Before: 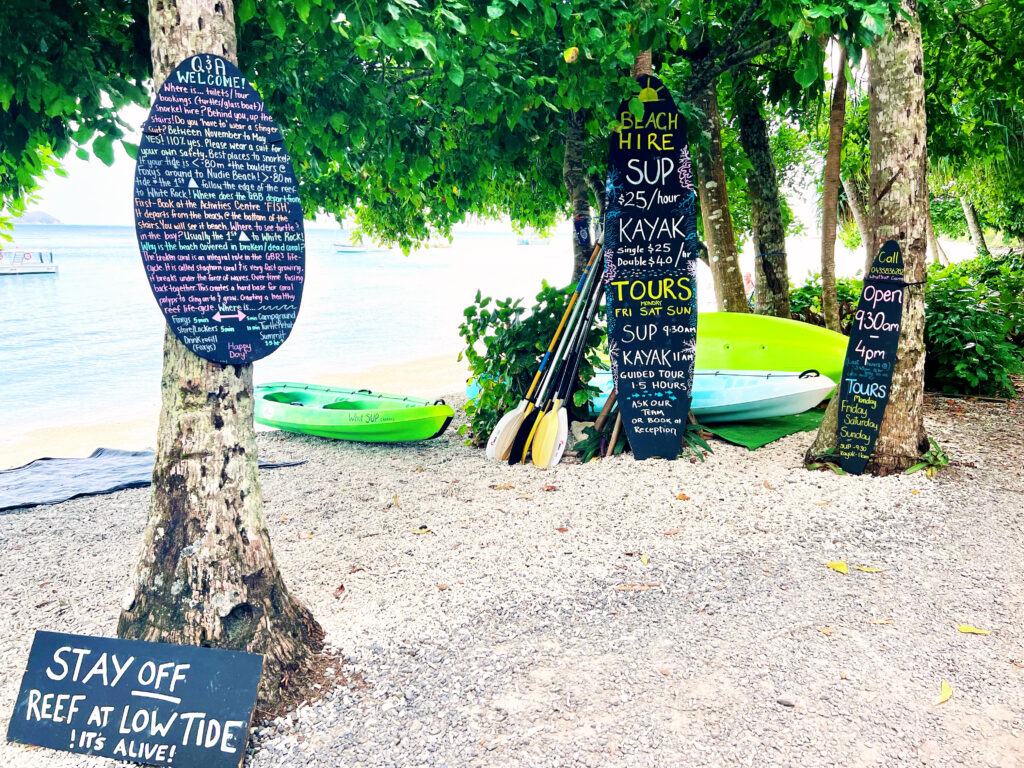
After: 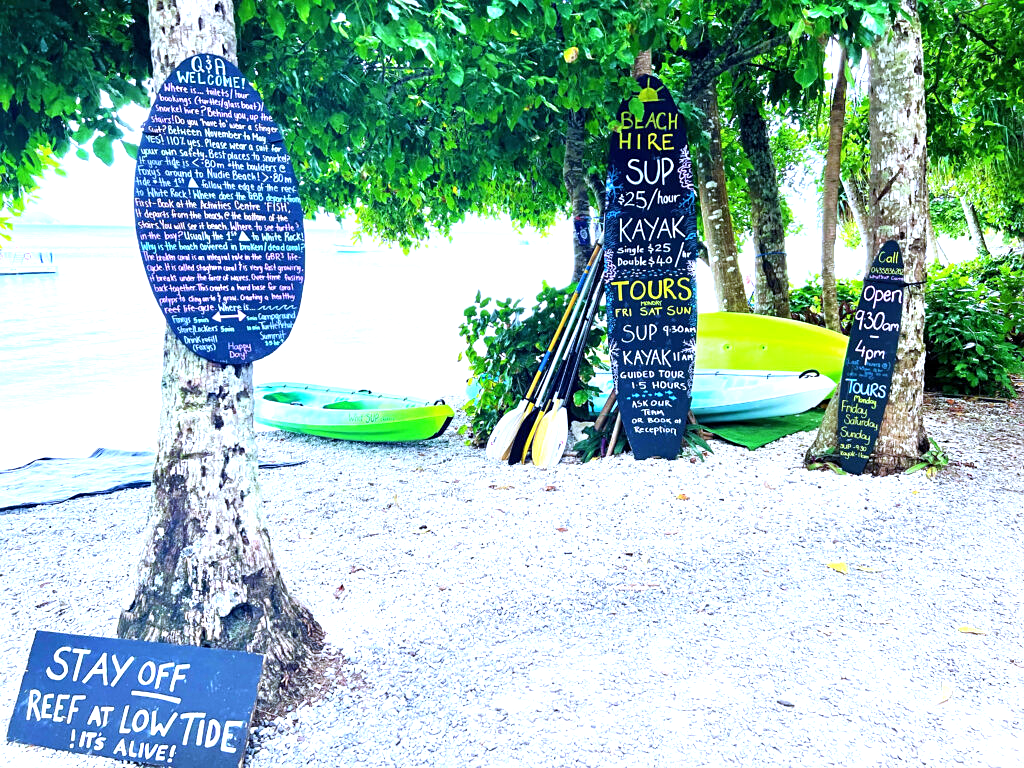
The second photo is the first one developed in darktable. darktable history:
white balance: red 0.871, blue 1.249
exposure: exposure 0.722 EV, compensate highlight preservation false
sharpen: amount 0.2
